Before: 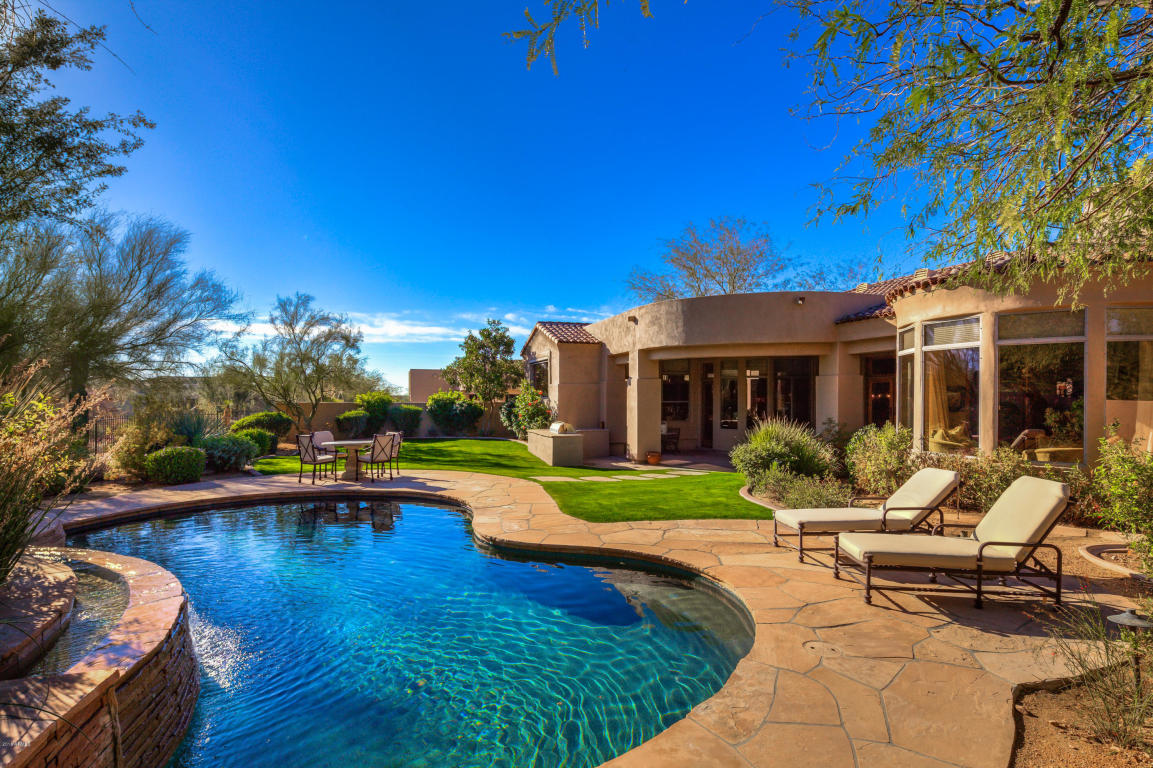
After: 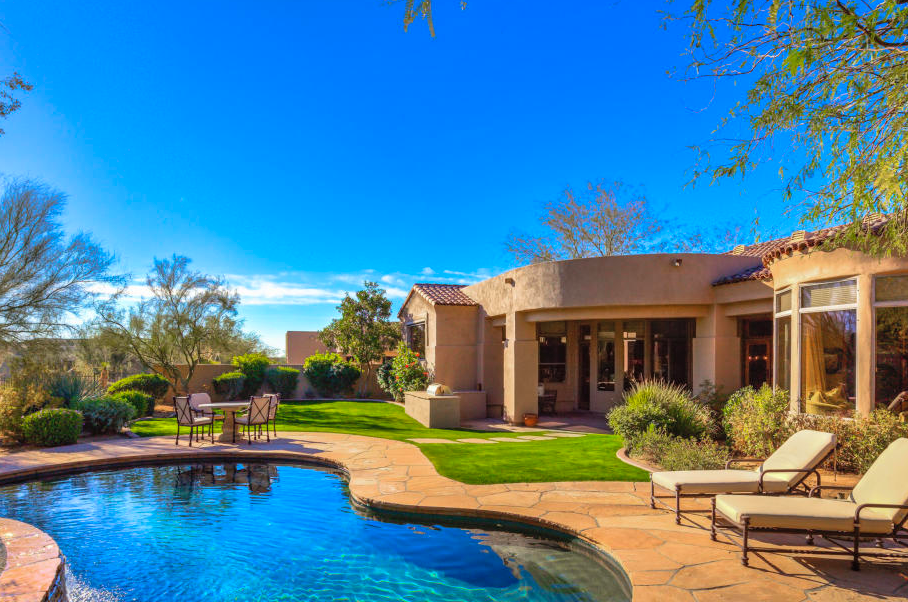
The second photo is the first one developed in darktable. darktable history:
crop and rotate: left 10.74%, top 5.064%, right 10.482%, bottom 16.489%
contrast brightness saturation: brightness 0.091, saturation 0.191
